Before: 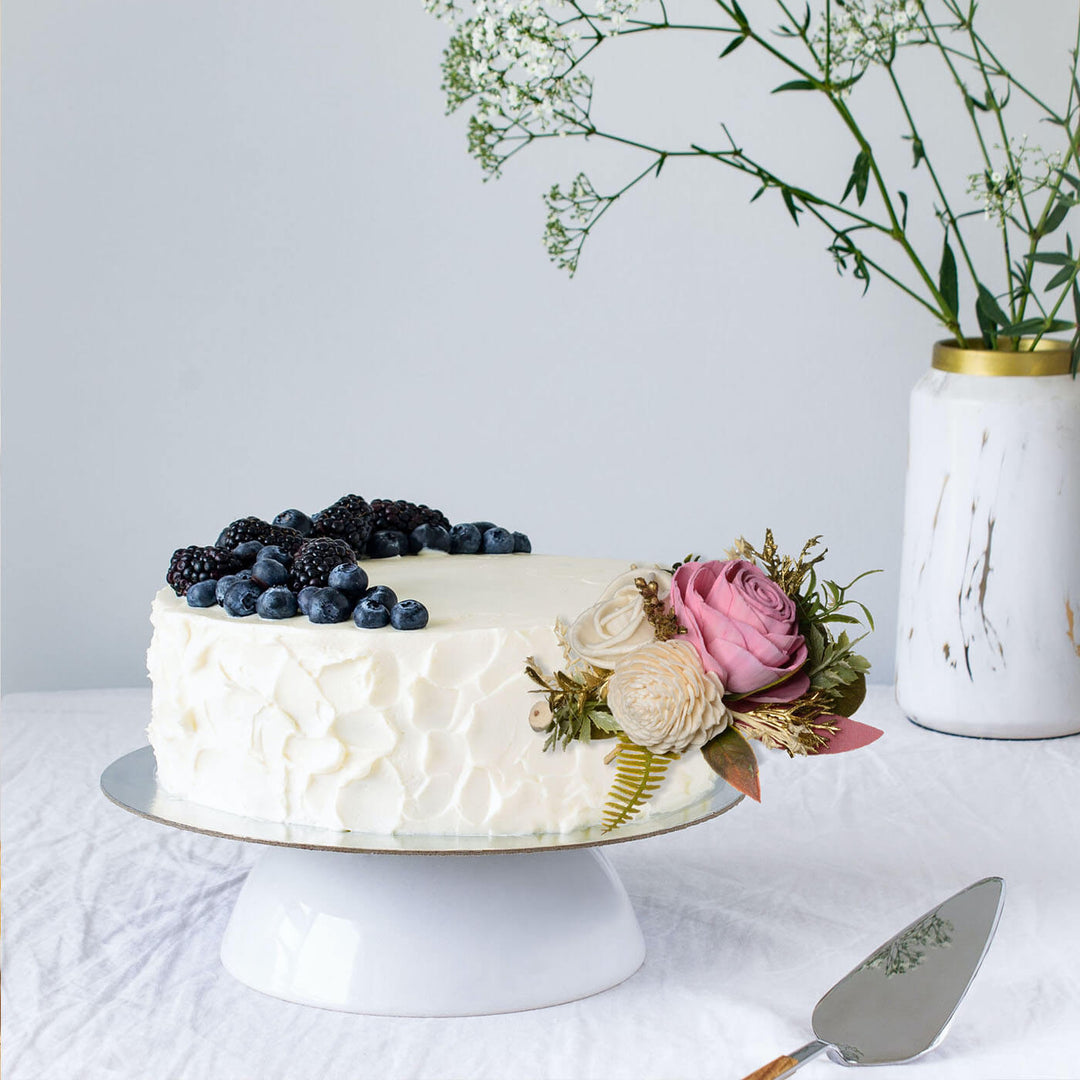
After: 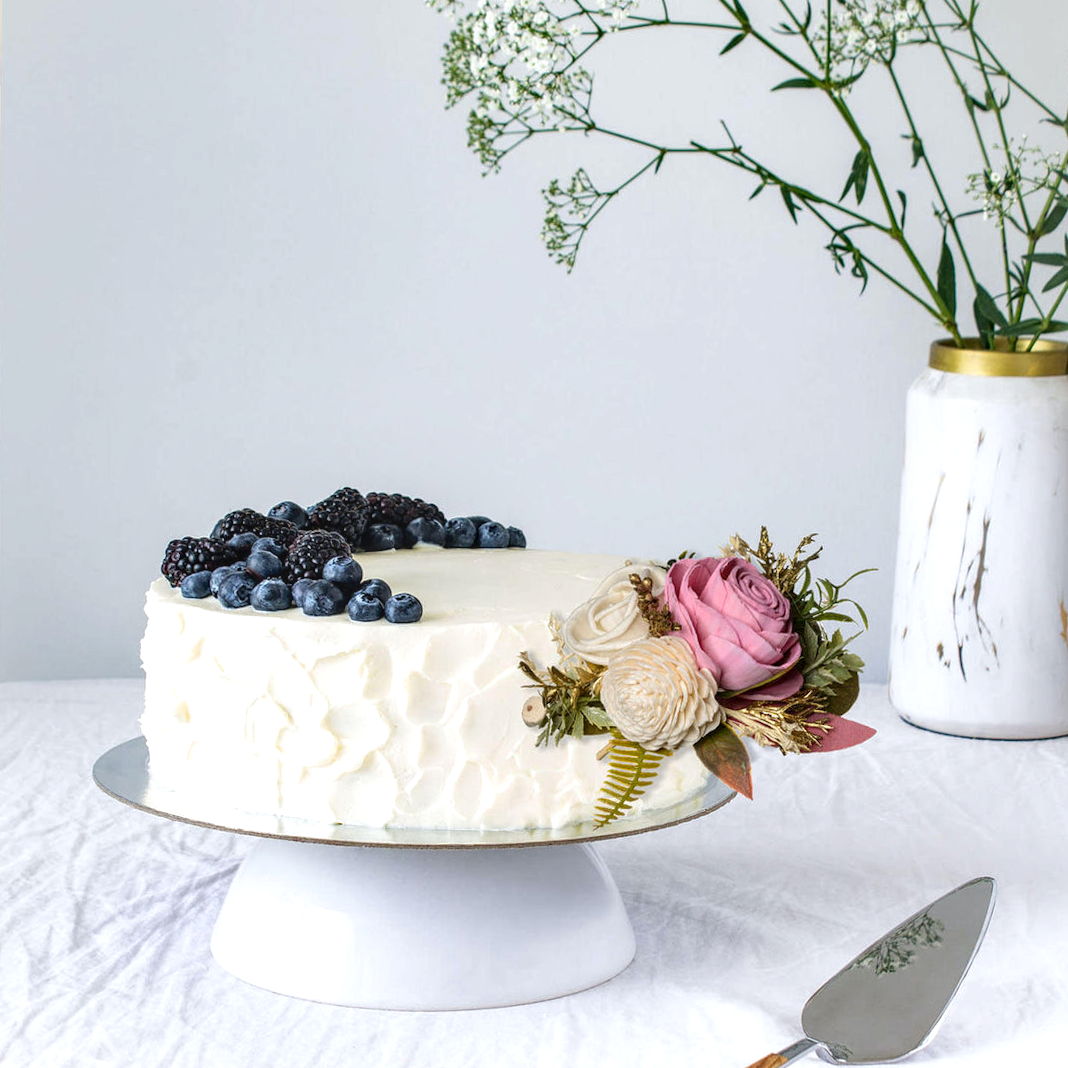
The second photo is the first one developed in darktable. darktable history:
local contrast: on, module defaults
exposure: exposure 0.203 EV, compensate exposure bias true, compensate highlight preservation false
crop and rotate: angle -0.642°
